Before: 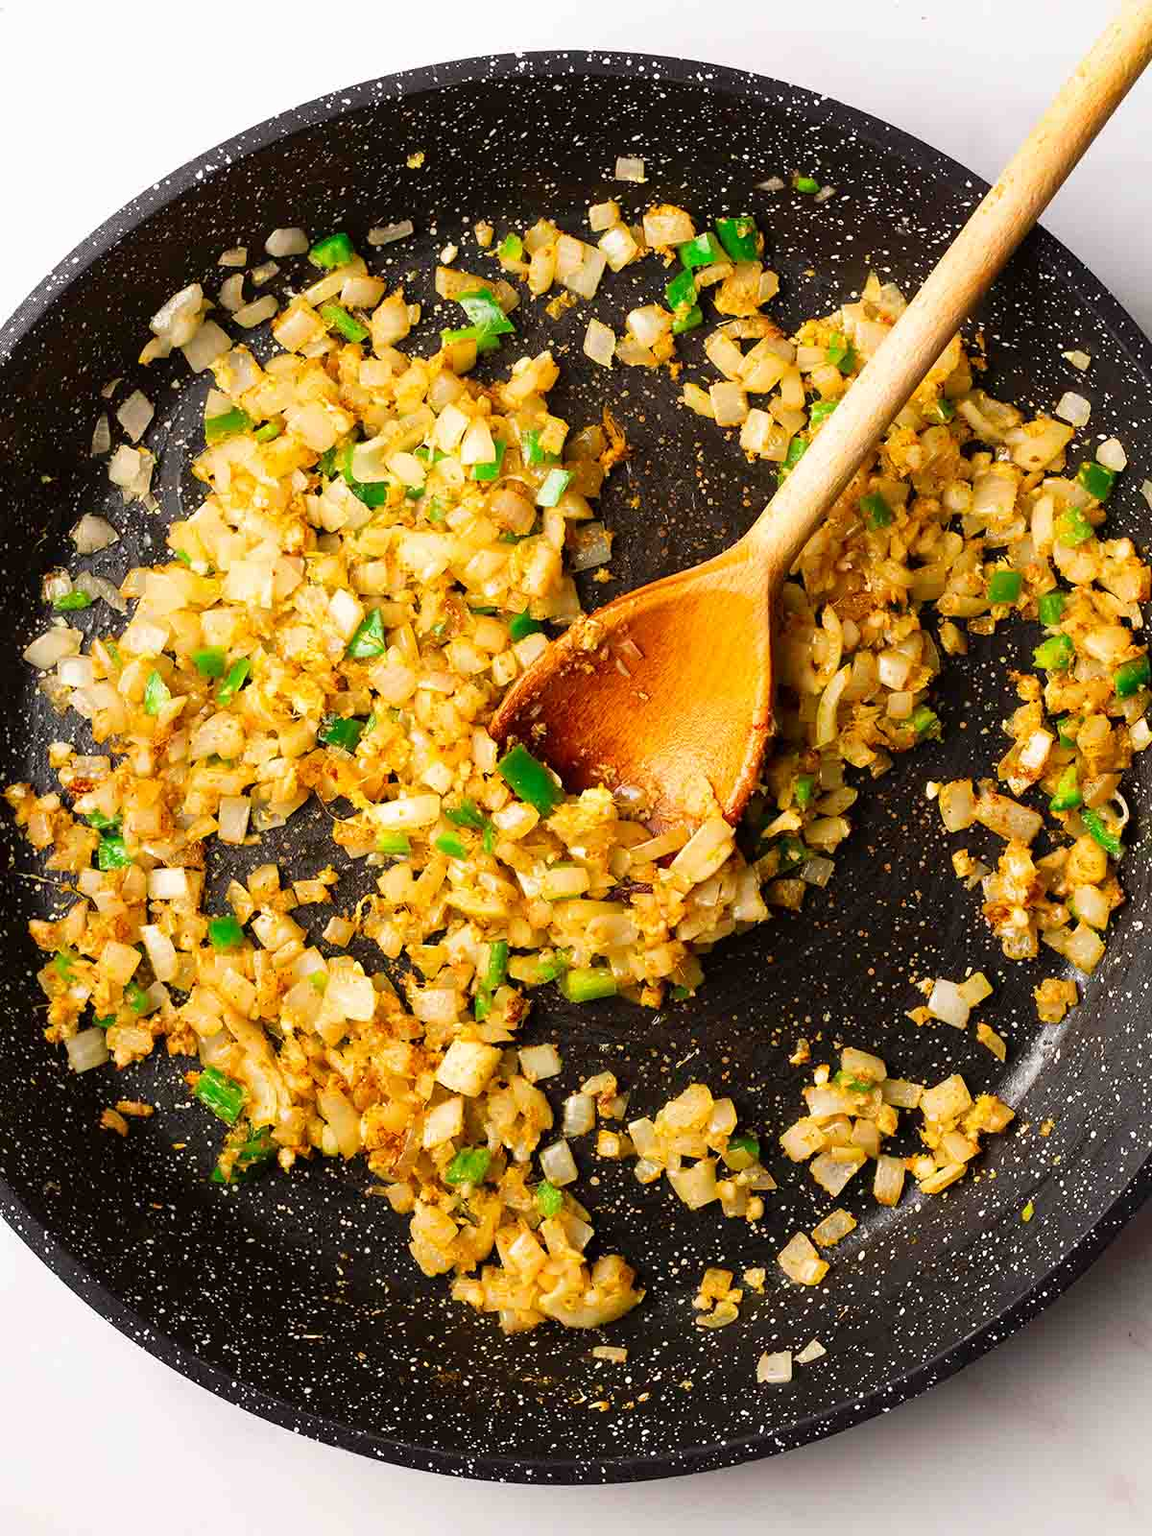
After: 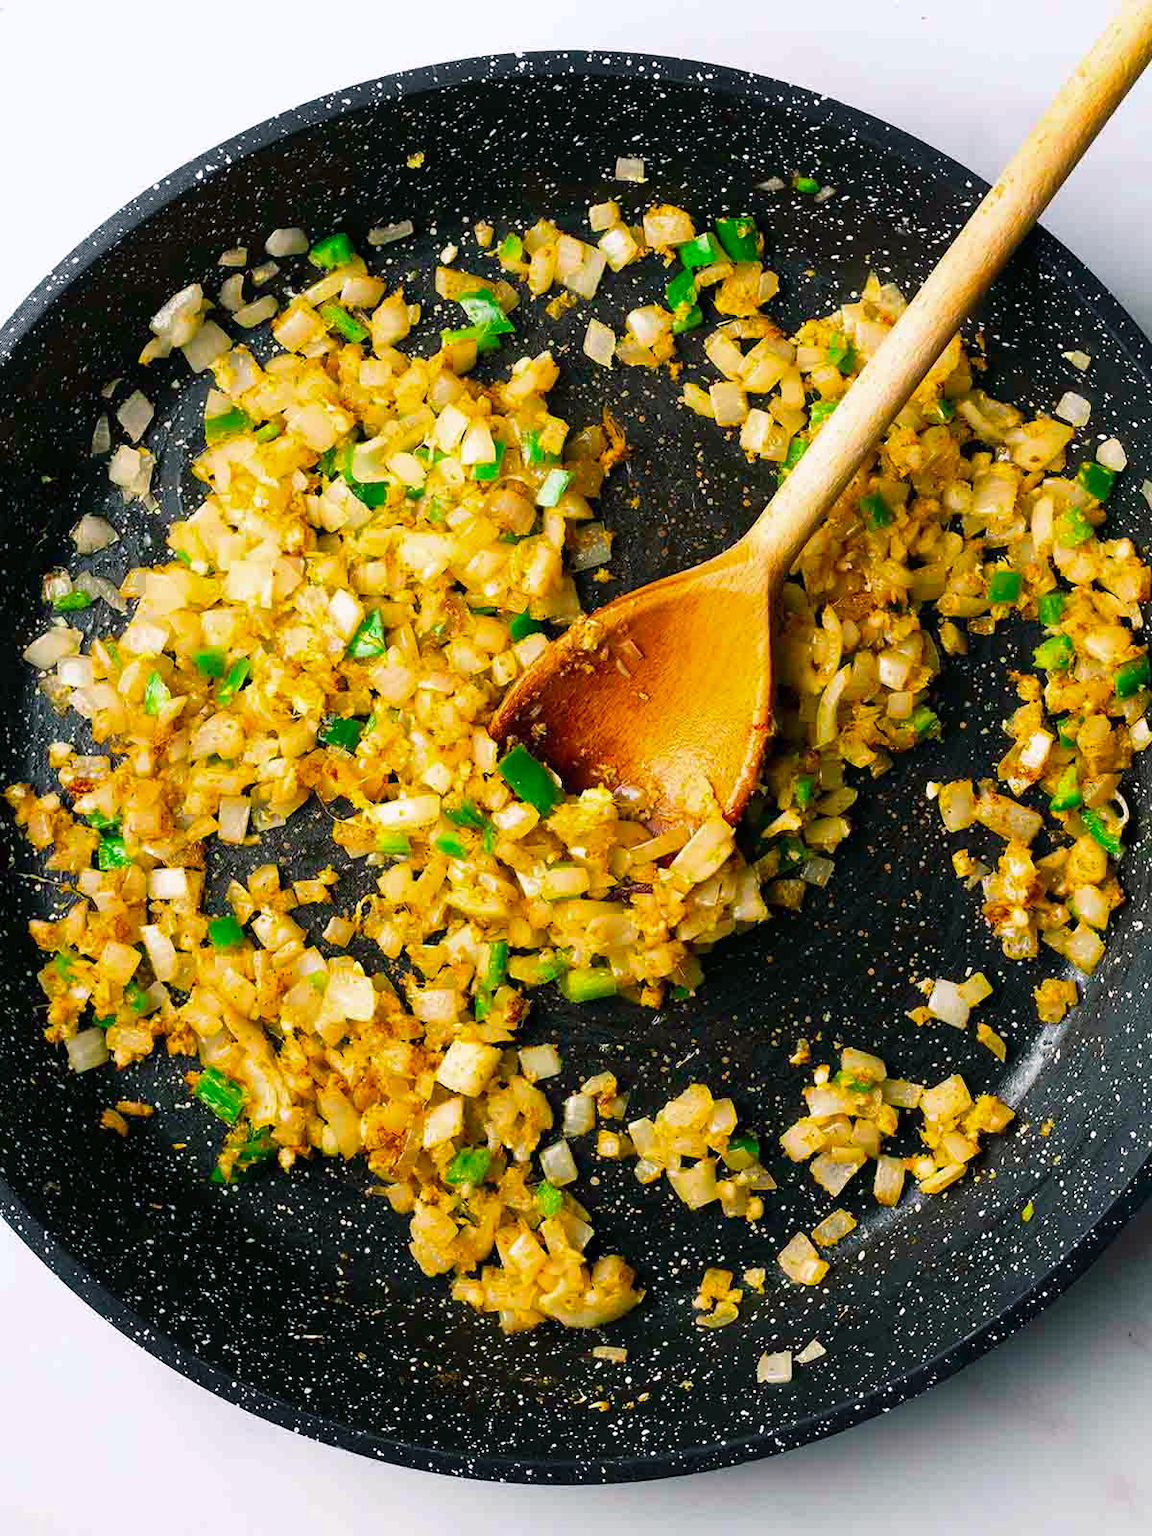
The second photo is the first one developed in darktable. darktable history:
color balance rgb: power › luminance -7.911%, power › chroma 2.253%, power › hue 220.88°, perceptual saturation grading › global saturation 25.003%
